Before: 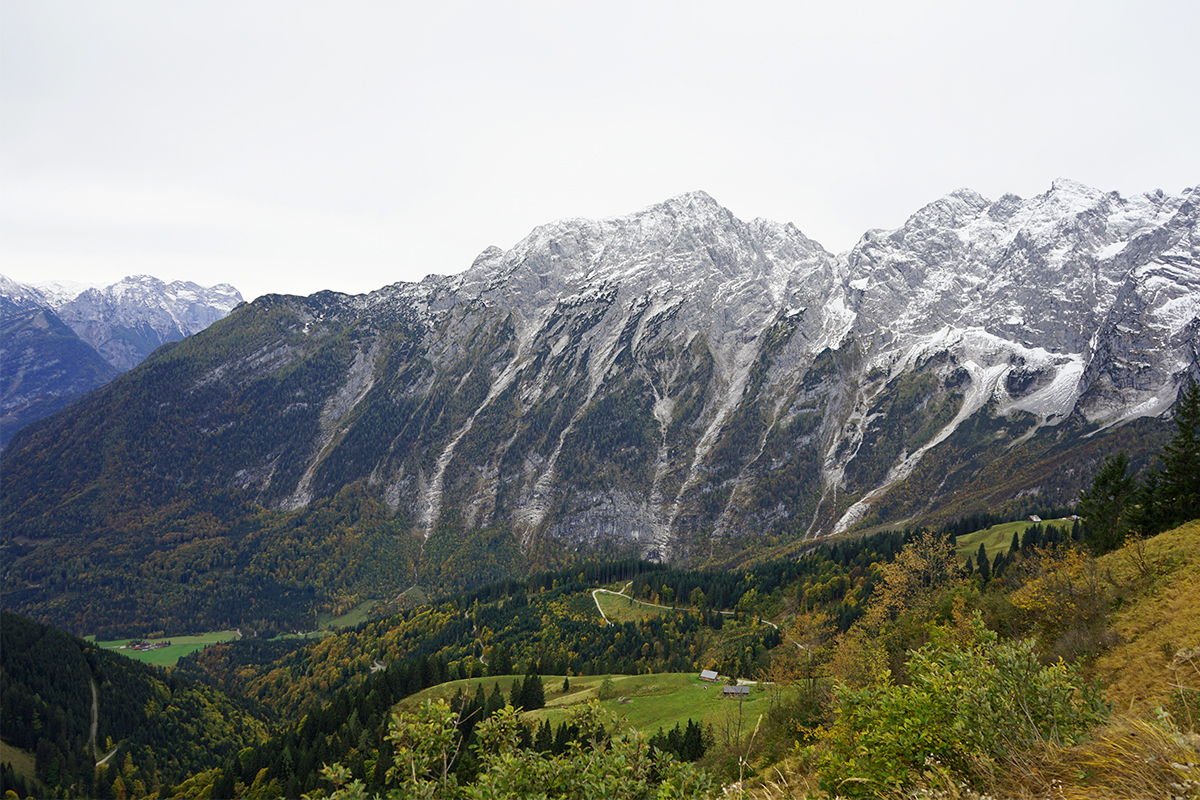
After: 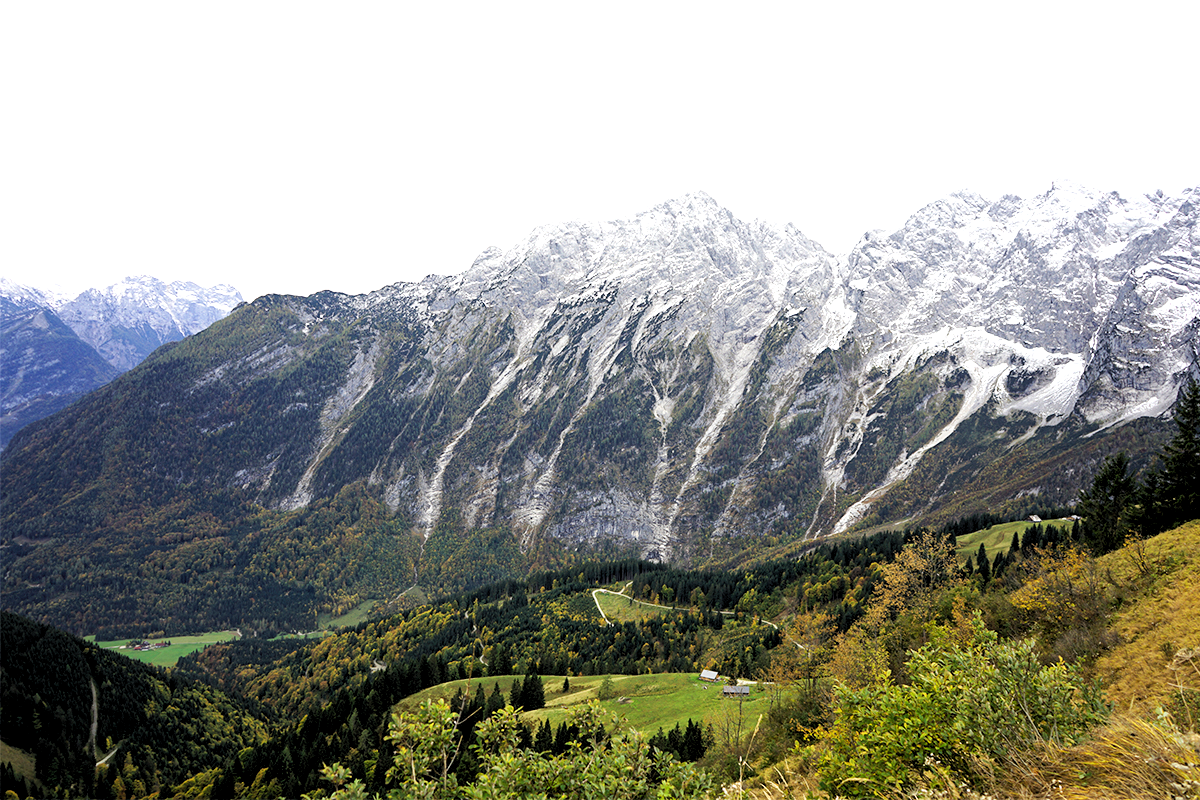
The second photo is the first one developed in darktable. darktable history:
levels: black 0.055%, levels [0.062, 0.494, 0.925]
exposure: exposure 0.632 EV, compensate exposure bias true, compensate highlight preservation false
filmic rgb: middle gray luminance 9.04%, black relative exposure -10.59 EV, white relative exposure 3.43 EV, target black luminance 0%, hardness 5.96, latitude 59.55%, contrast 1.091, highlights saturation mix 4.34%, shadows ↔ highlights balance 29.56%, preserve chrominance max RGB
